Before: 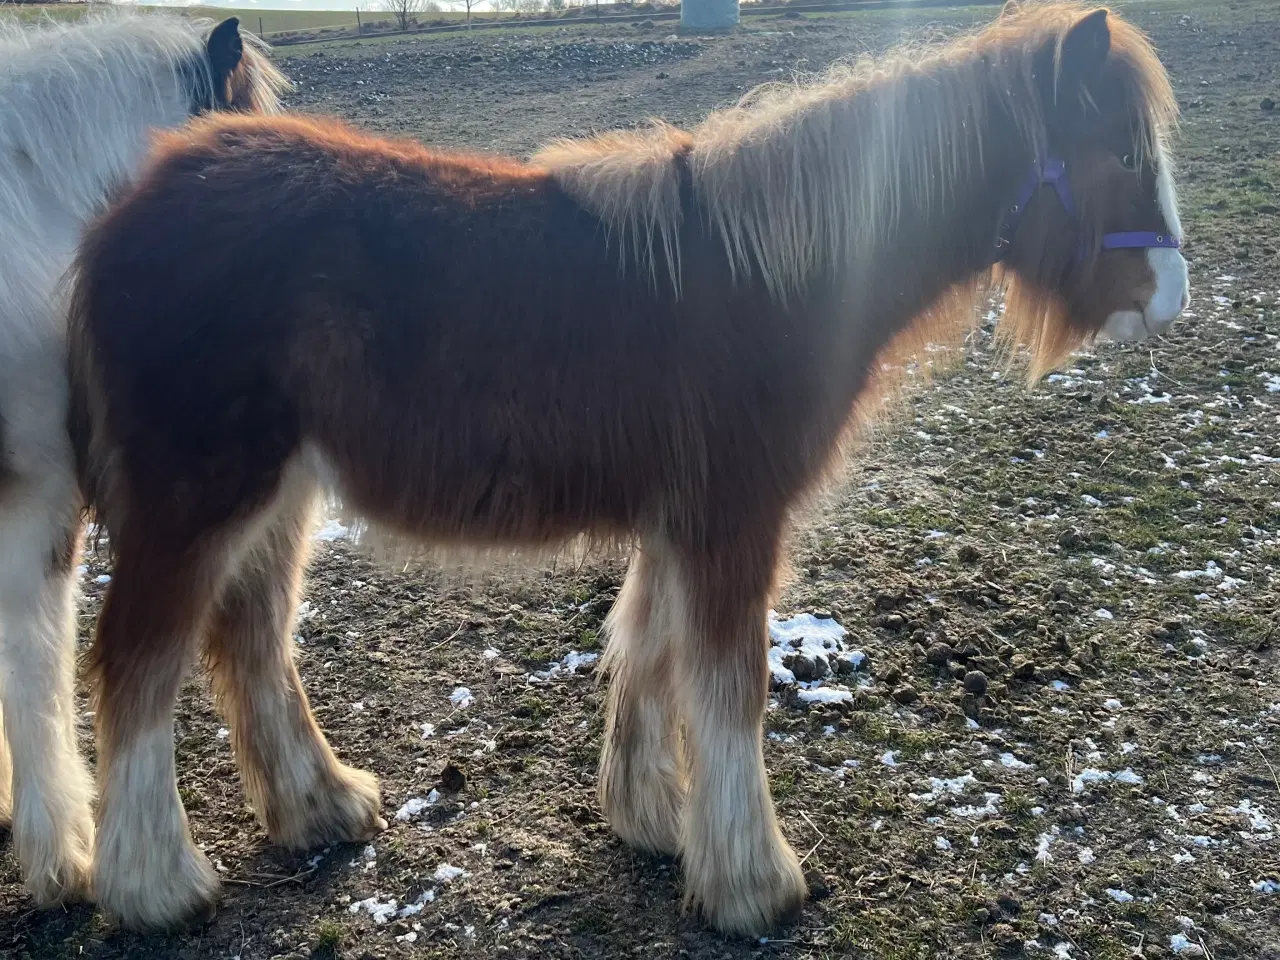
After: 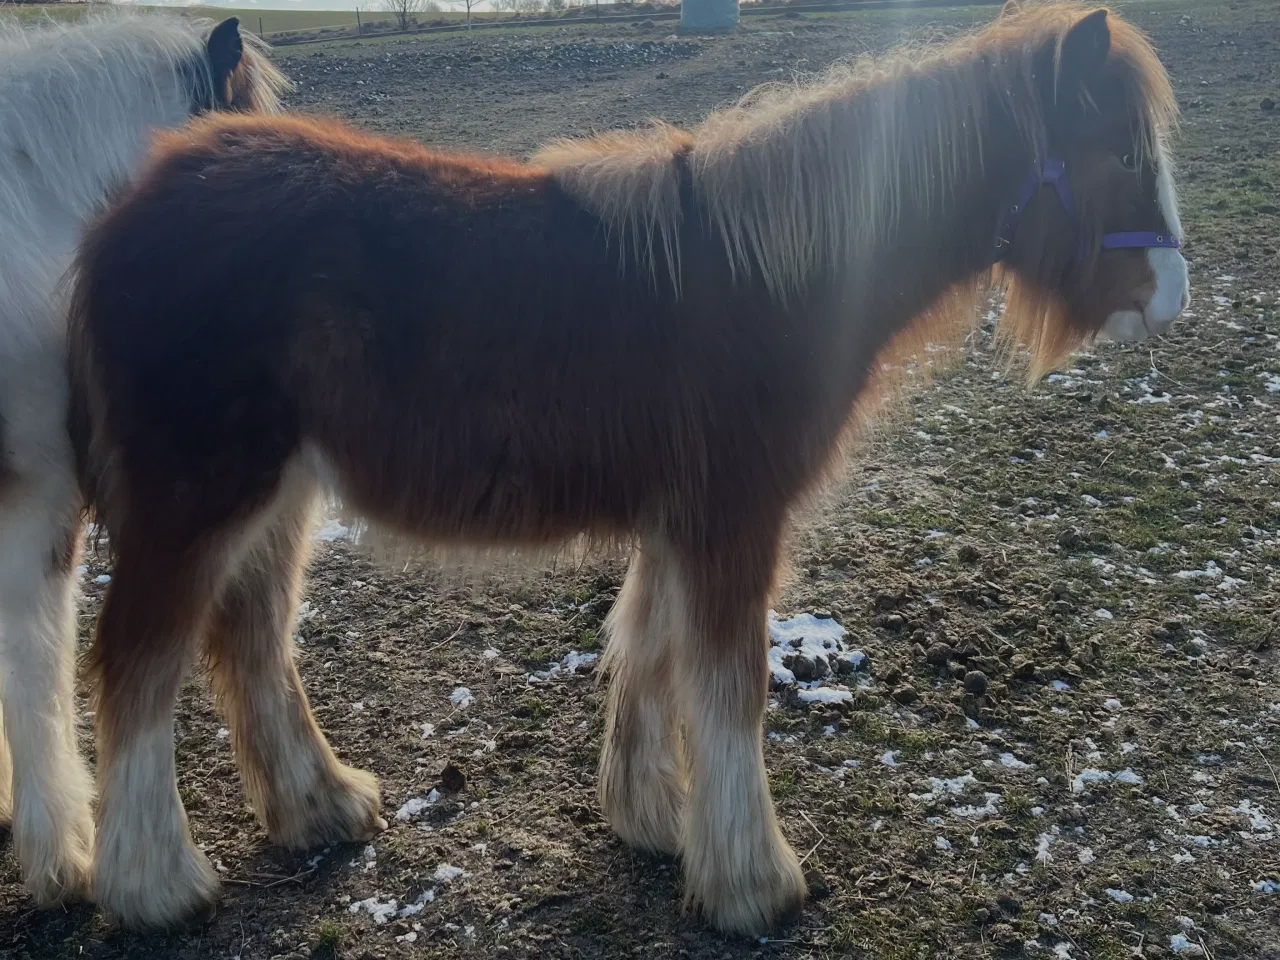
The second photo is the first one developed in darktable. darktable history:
exposure: exposure -0.492 EV, compensate highlight preservation false
contrast equalizer: octaves 7, y [[0.6 ×6], [0.55 ×6], [0 ×6], [0 ×6], [0 ×6]], mix -0.3
